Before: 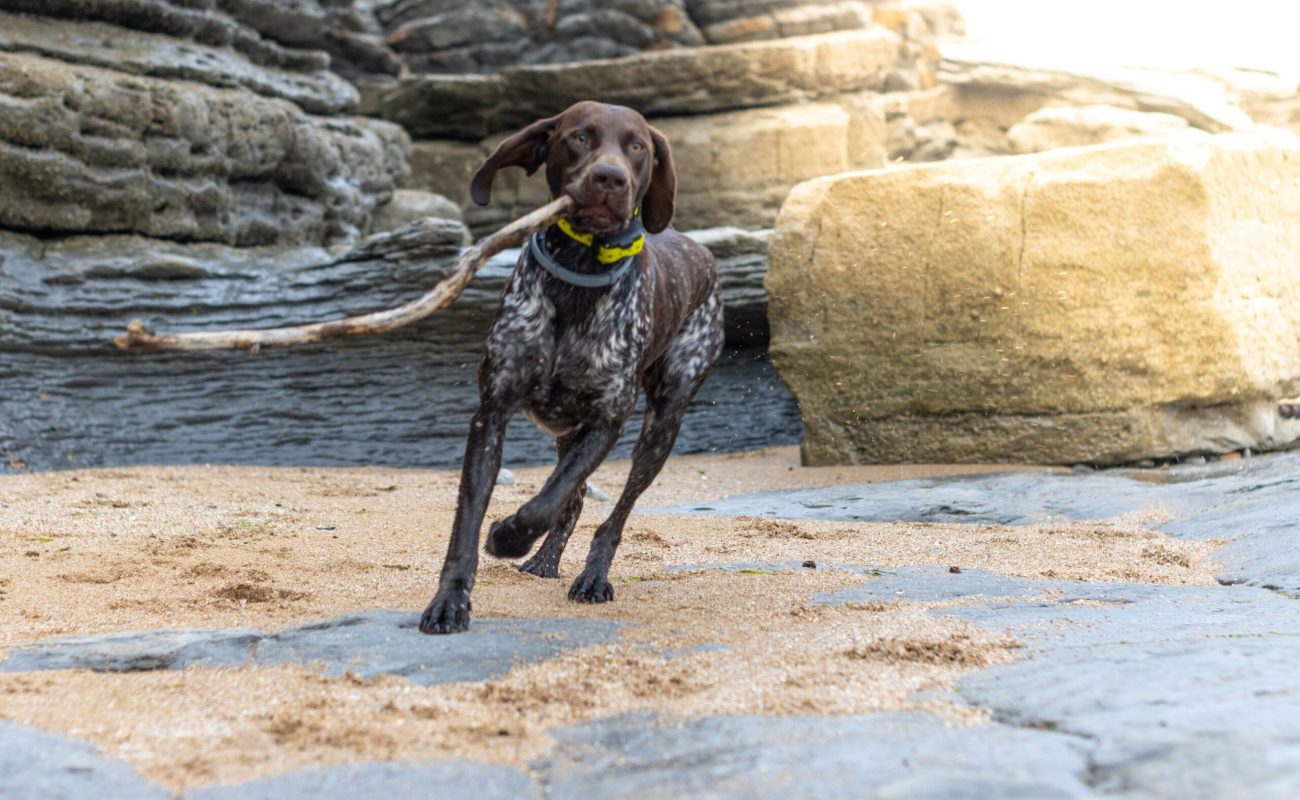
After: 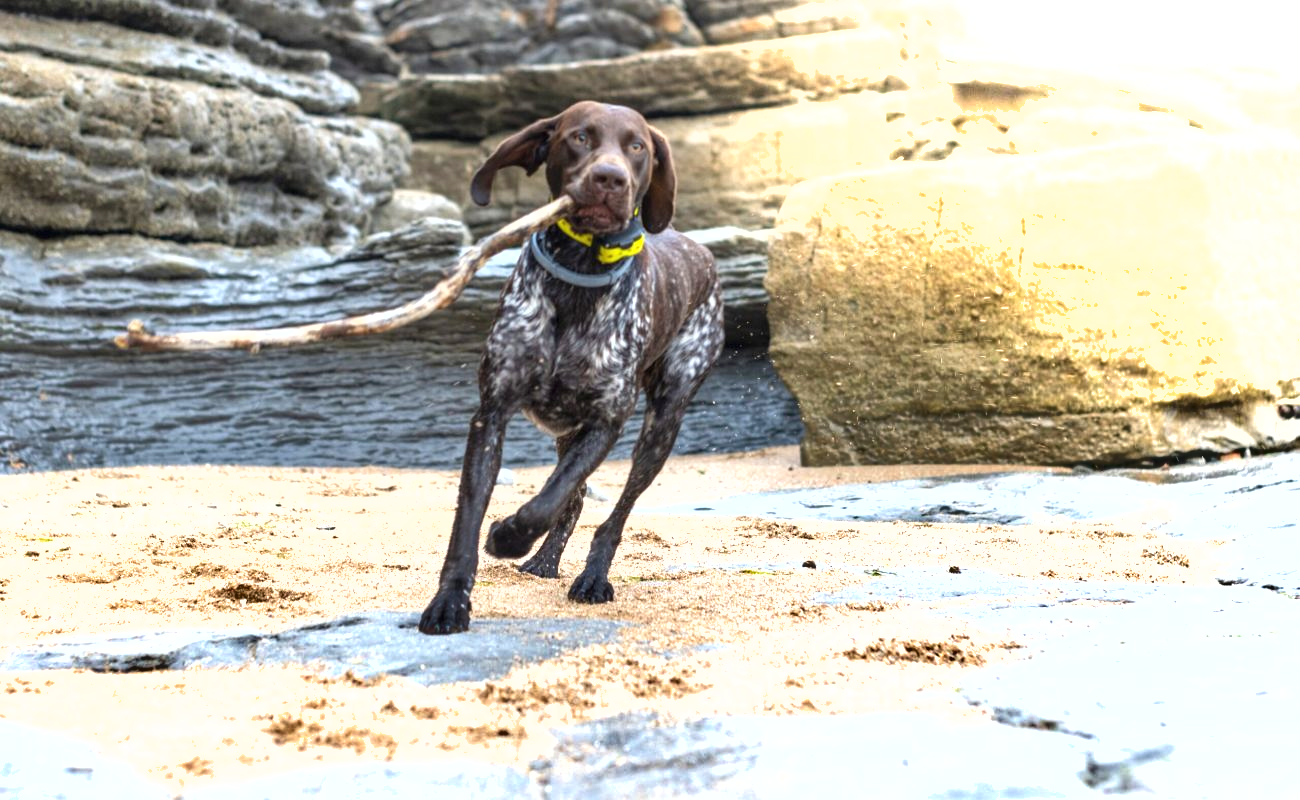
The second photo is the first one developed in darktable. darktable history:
shadows and highlights: shadows 52.39, soften with gaussian
exposure: black level correction 0, exposure 1.001 EV, compensate exposure bias true, compensate highlight preservation false
